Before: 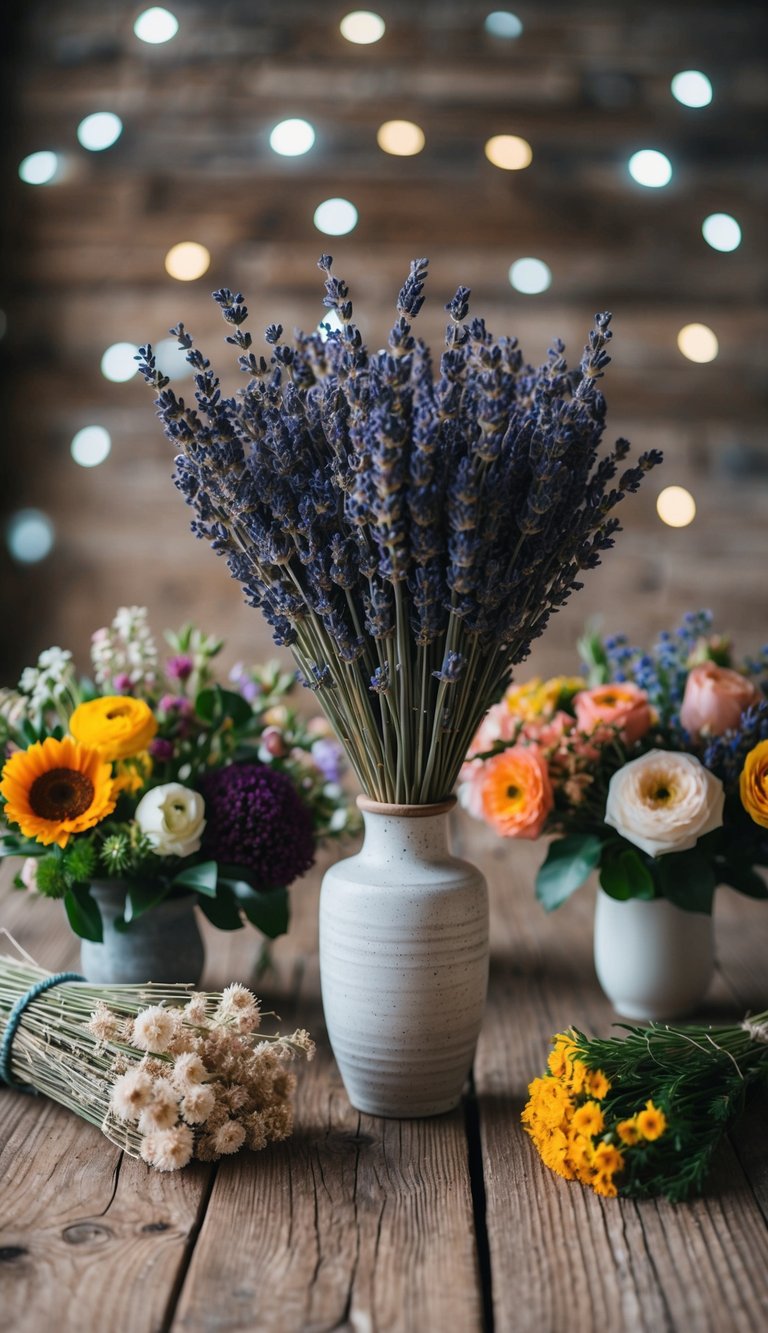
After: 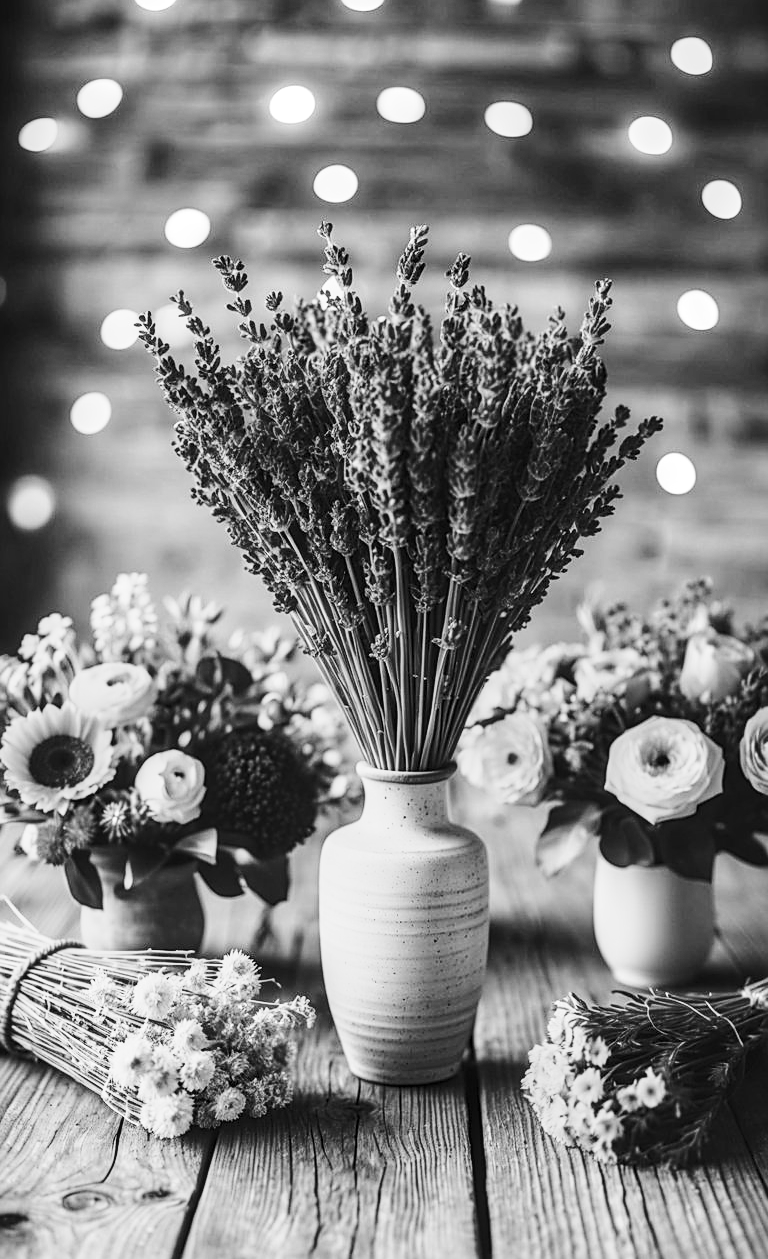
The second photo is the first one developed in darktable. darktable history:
local contrast: on, module defaults
sharpen: on, module defaults
crop and rotate: top 2.479%, bottom 3.018%
contrast brightness saturation: contrast 0.2, brightness 0.16, saturation 0.22
monochrome: a -35.87, b 49.73, size 1.7
base curve: curves: ch0 [(0, 0) (0.028, 0.03) (0.121, 0.232) (0.46, 0.748) (0.859, 0.968) (1, 1)], preserve colors none
